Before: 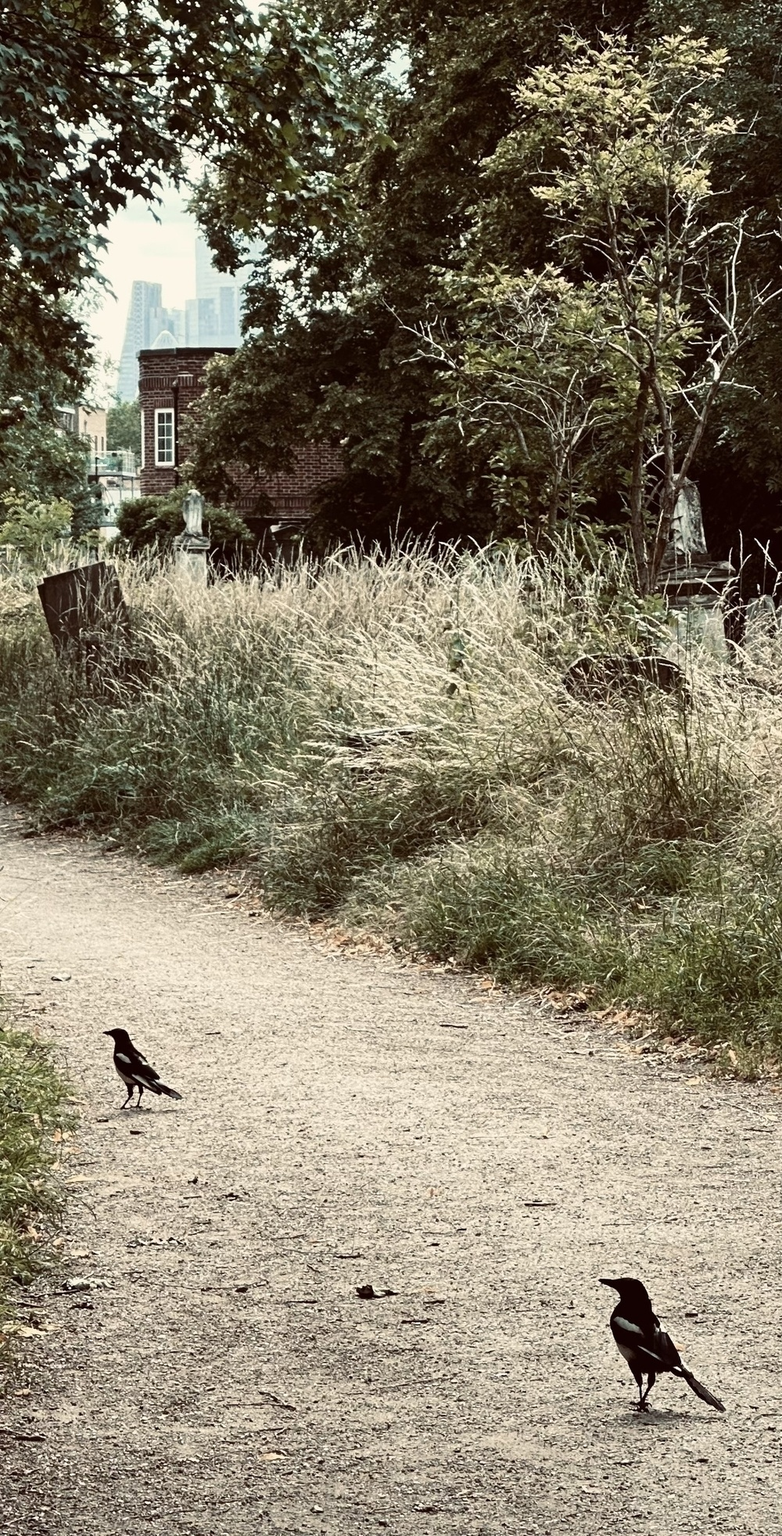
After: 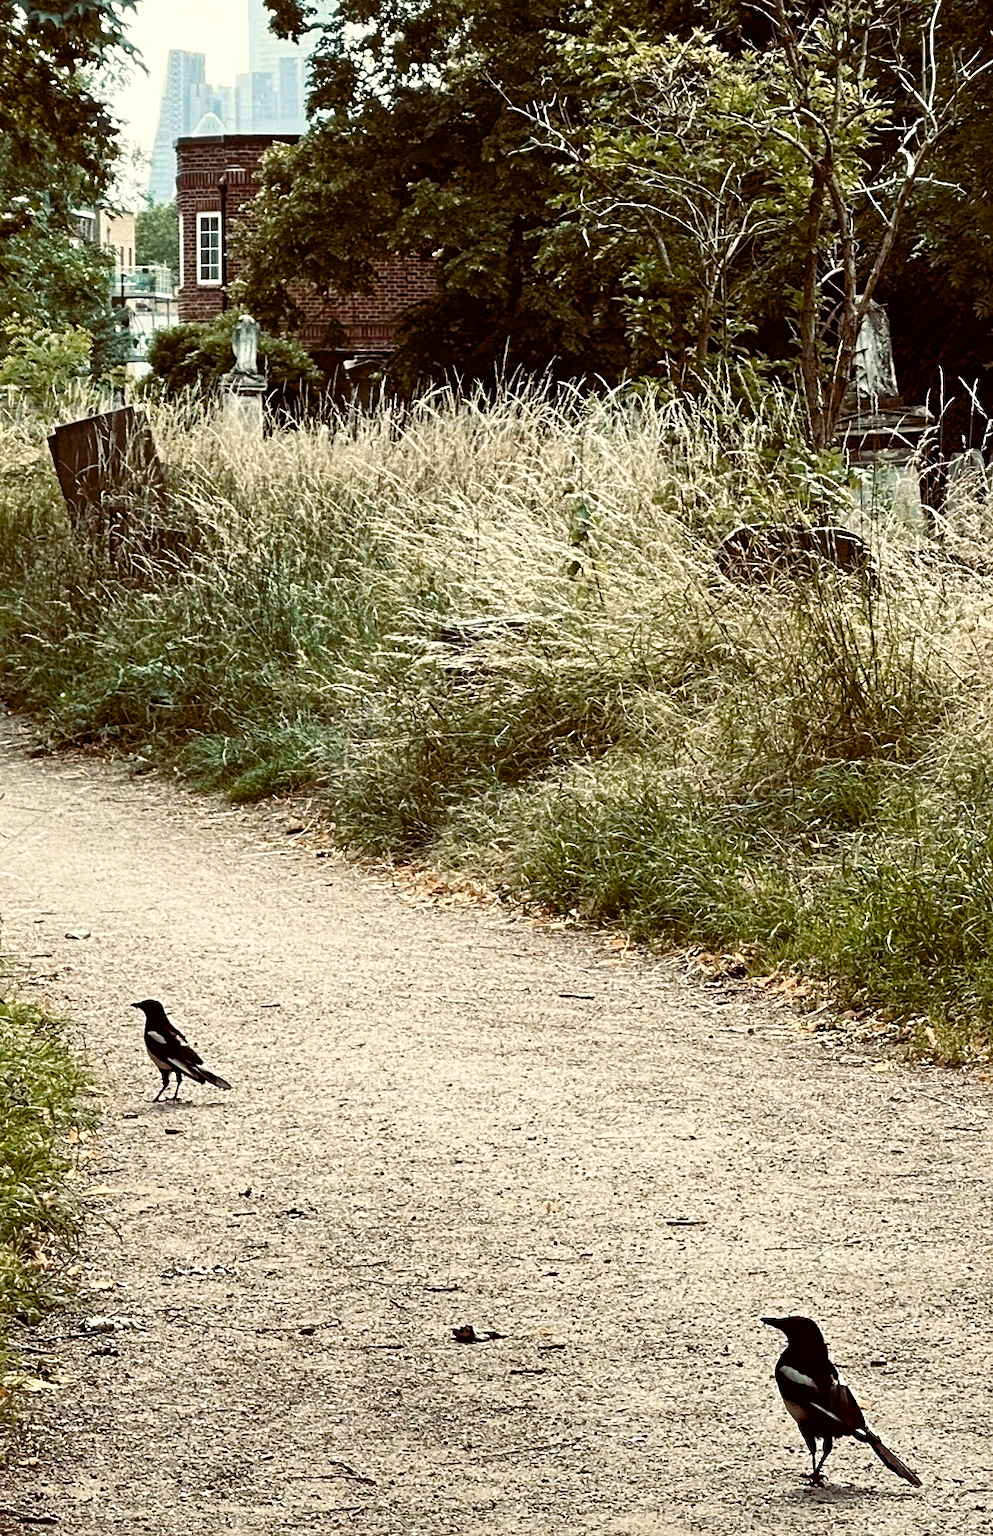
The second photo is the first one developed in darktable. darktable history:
sharpen: amount 0.2
crop and rotate: top 15.774%, bottom 5.506%
color balance rgb: perceptual saturation grading › global saturation 45%, perceptual saturation grading › highlights -25%, perceptual saturation grading › shadows 50%, perceptual brilliance grading › global brilliance 3%, global vibrance 3%
